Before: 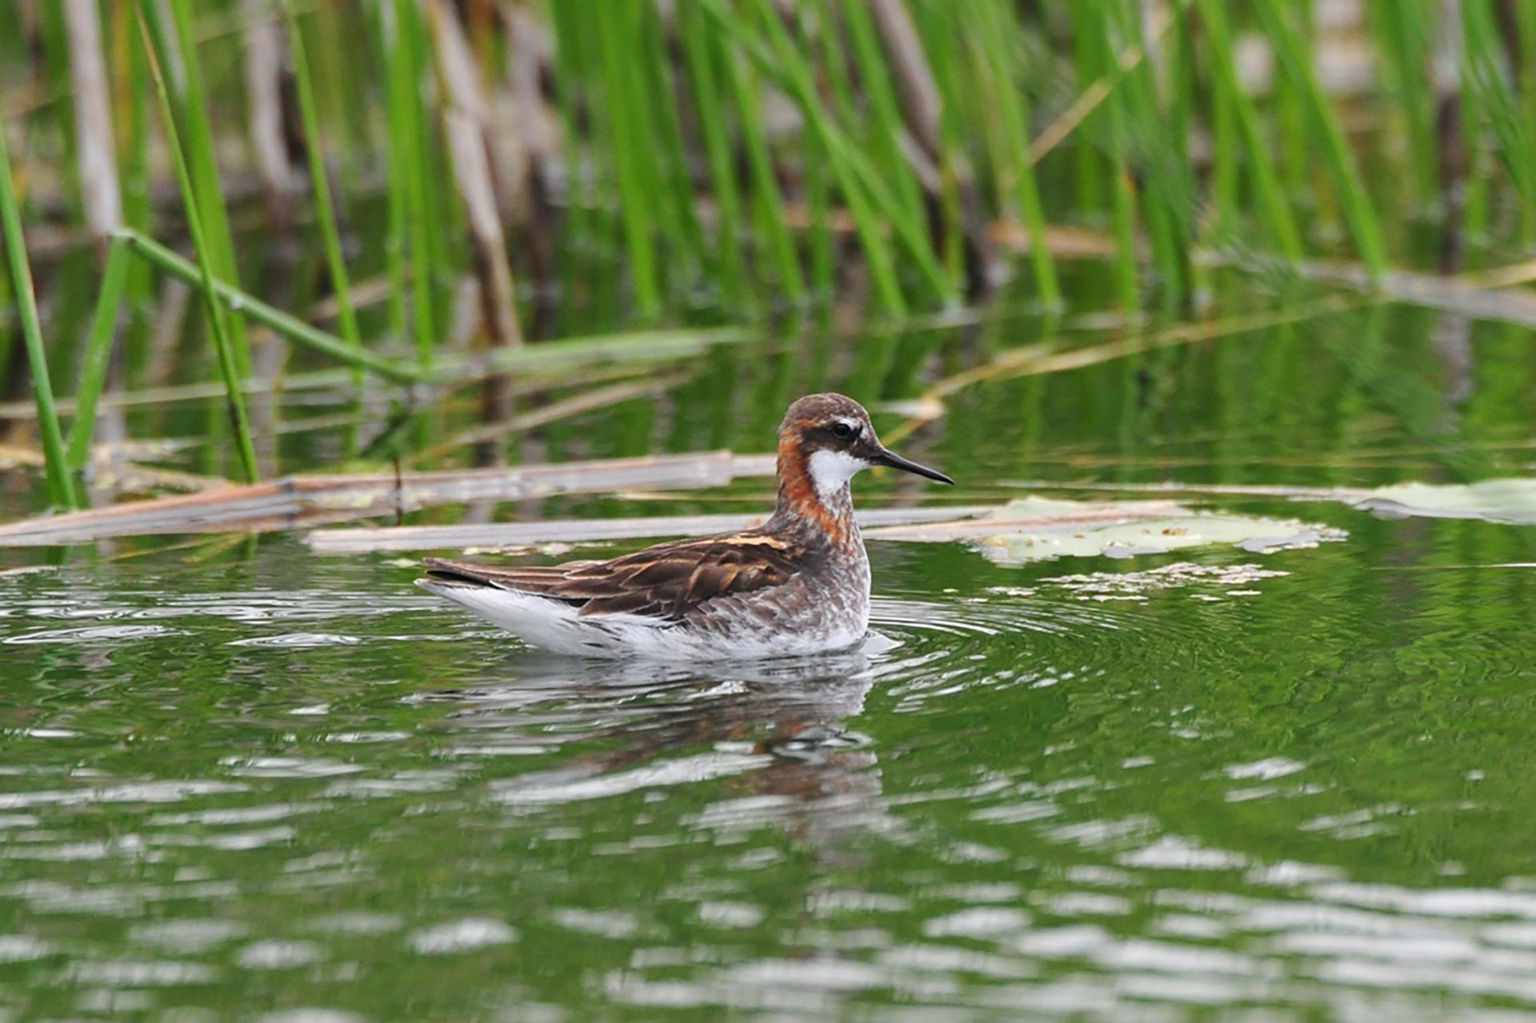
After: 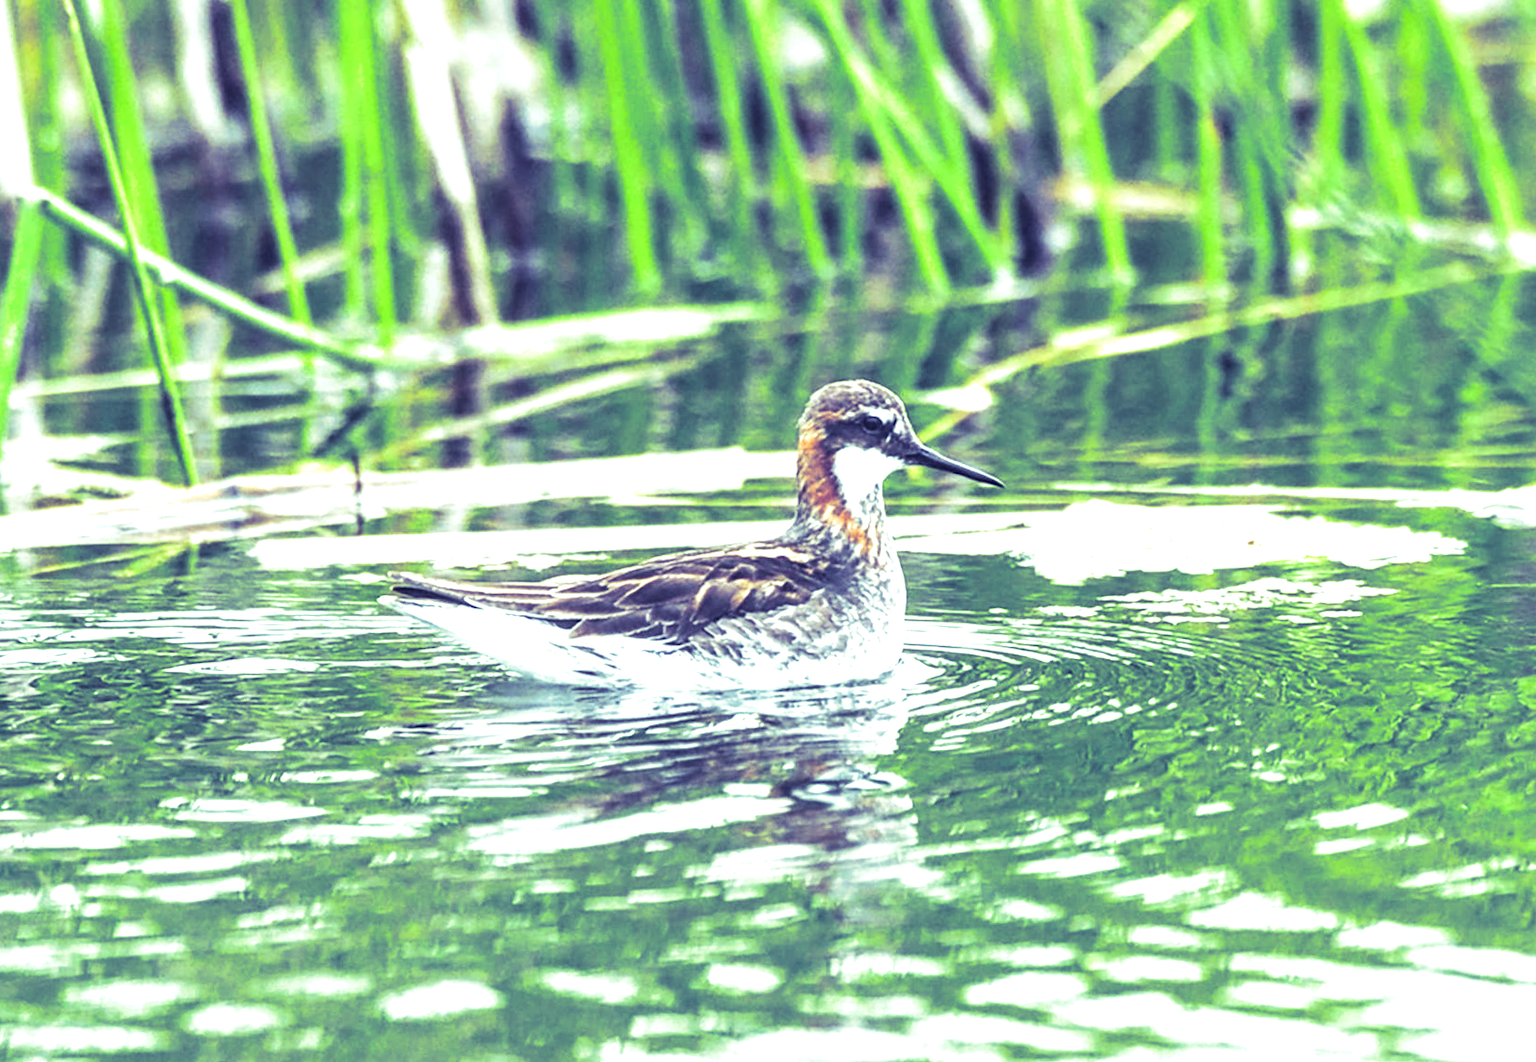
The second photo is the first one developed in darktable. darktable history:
local contrast: highlights 0%, shadows 0%, detail 133%
split-toning: shadows › hue 242.67°, shadows › saturation 0.733, highlights › hue 45.33°, highlights › saturation 0.667, balance -53.304, compress 21.15%
tone curve: curves: ch0 [(0, 0) (0.003, 0.003) (0.011, 0.011) (0.025, 0.025) (0.044, 0.045) (0.069, 0.07) (0.1, 0.1) (0.136, 0.137) (0.177, 0.179) (0.224, 0.226) (0.277, 0.279) (0.335, 0.338) (0.399, 0.402) (0.468, 0.472) (0.543, 0.547) (0.623, 0.628) (0.709, 0.715) (0.801, 0.807) (0.898, 0.902) (1, 1)], preserve colors none
exposure: black level correction 0, exposure 1.379 EV, compensate exposure bias true, compensate highlight preservation false
color balance: mode lift, gamma, gain (sRGB), lift [0.997, 0.979, 1.021, 1.011], gamma [1, 1.084, 0.916, 0.998], gain [1, 0.87, 1.13, 1.101], contrast 4.55%, contrast fulcrum 38.24%, output saturation 104.09%
crop: left 6.446%, top 8.188%, right 9.538%, bottom 3.548%
rotate and perspective: lens shift (vertical) 0.048, lens shift (horizontal) -0.024, automatic cropping off
